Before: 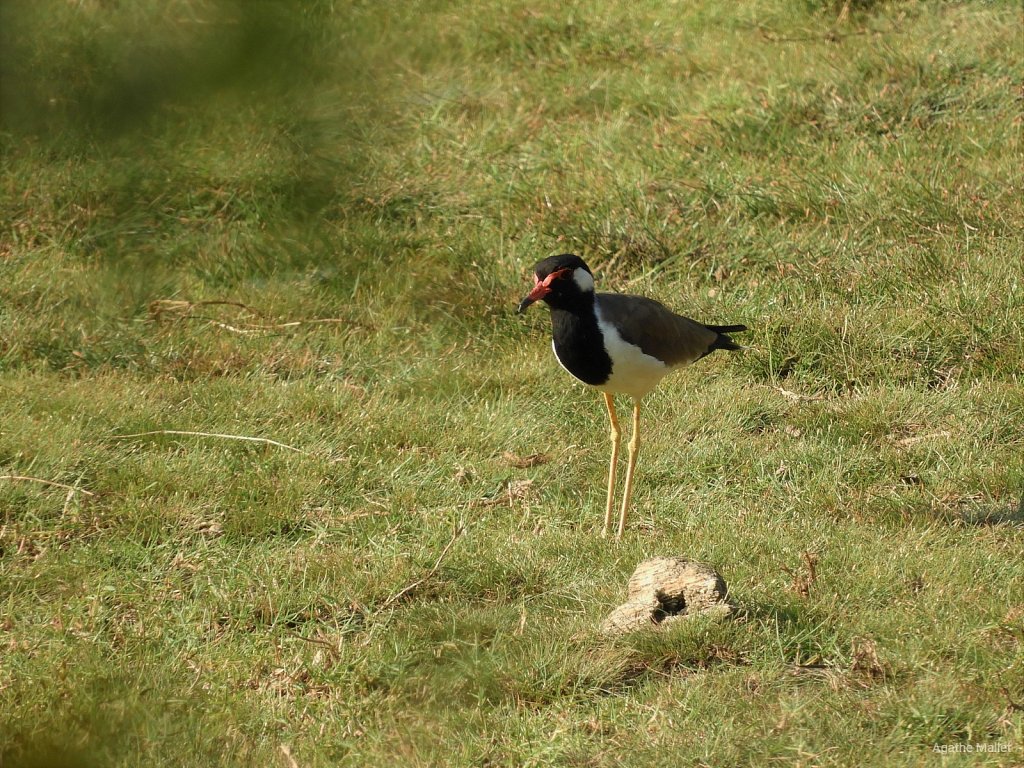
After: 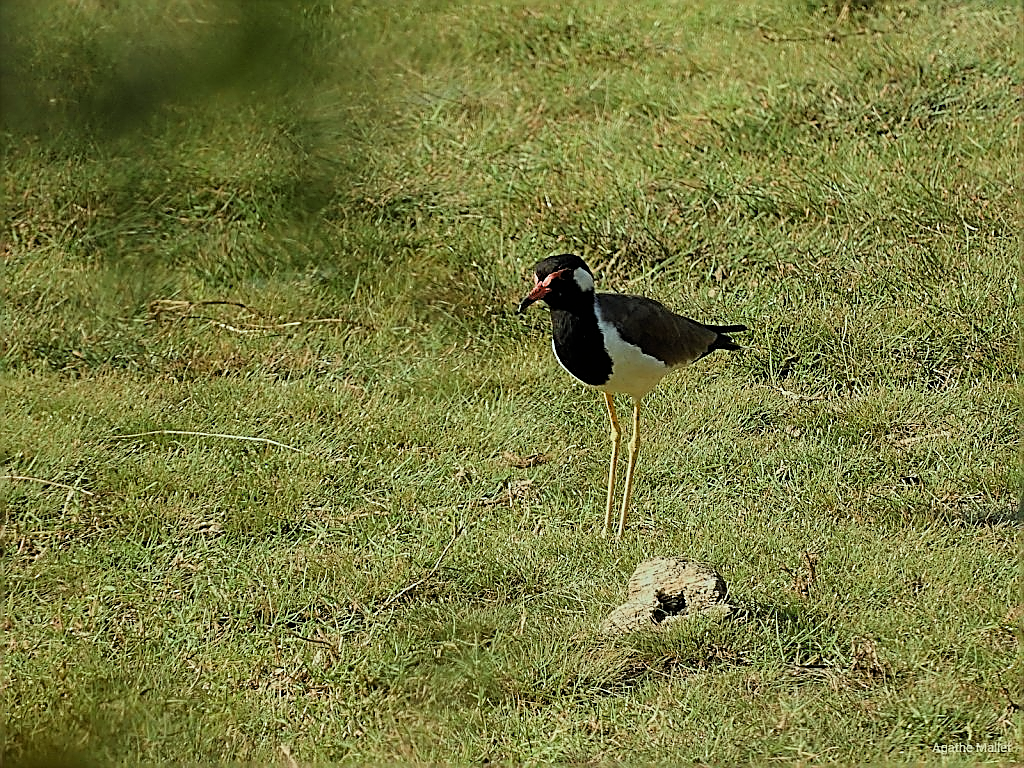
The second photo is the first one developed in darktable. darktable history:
color correction: highlights a* -6.69, highlights b* 0.49
filmic rgb: black relative exposure -7.65 EV, white relative exposure 4.56 EV, hardness 3.61, color science v6 (2022)
white balance: emerald 1
sharpen: amount 1.861
